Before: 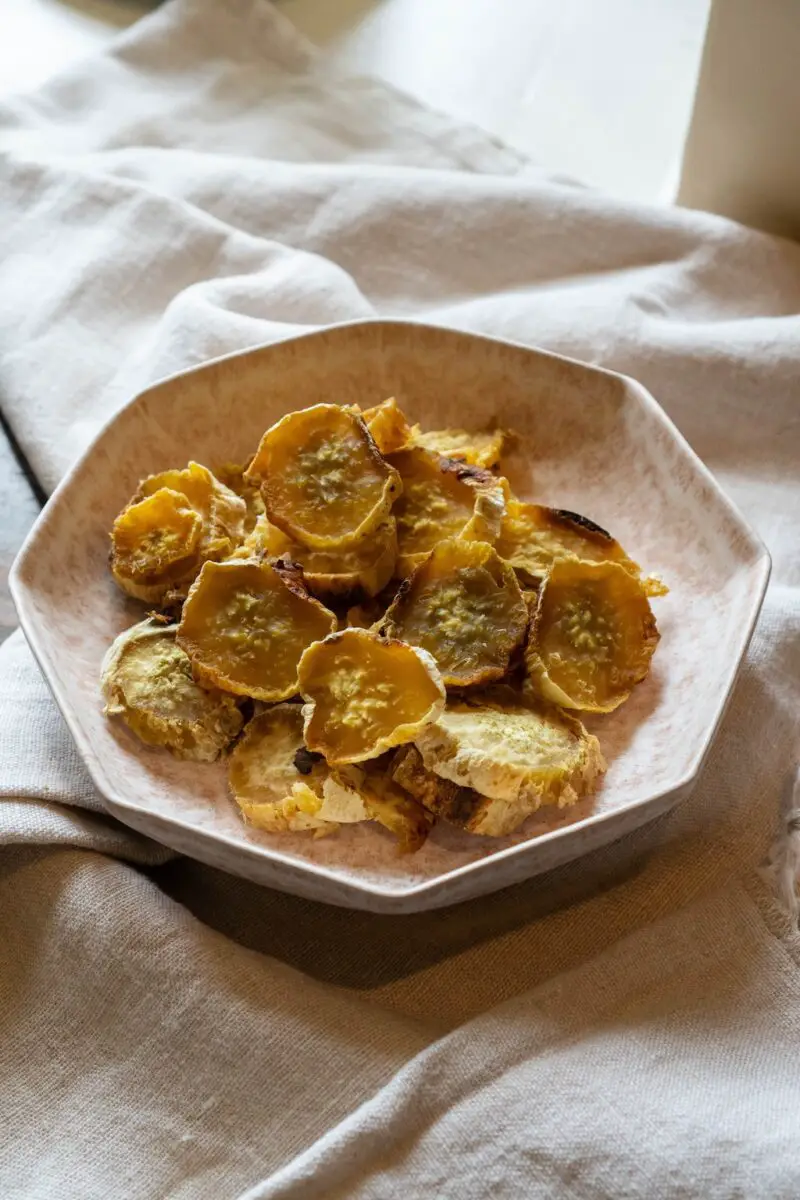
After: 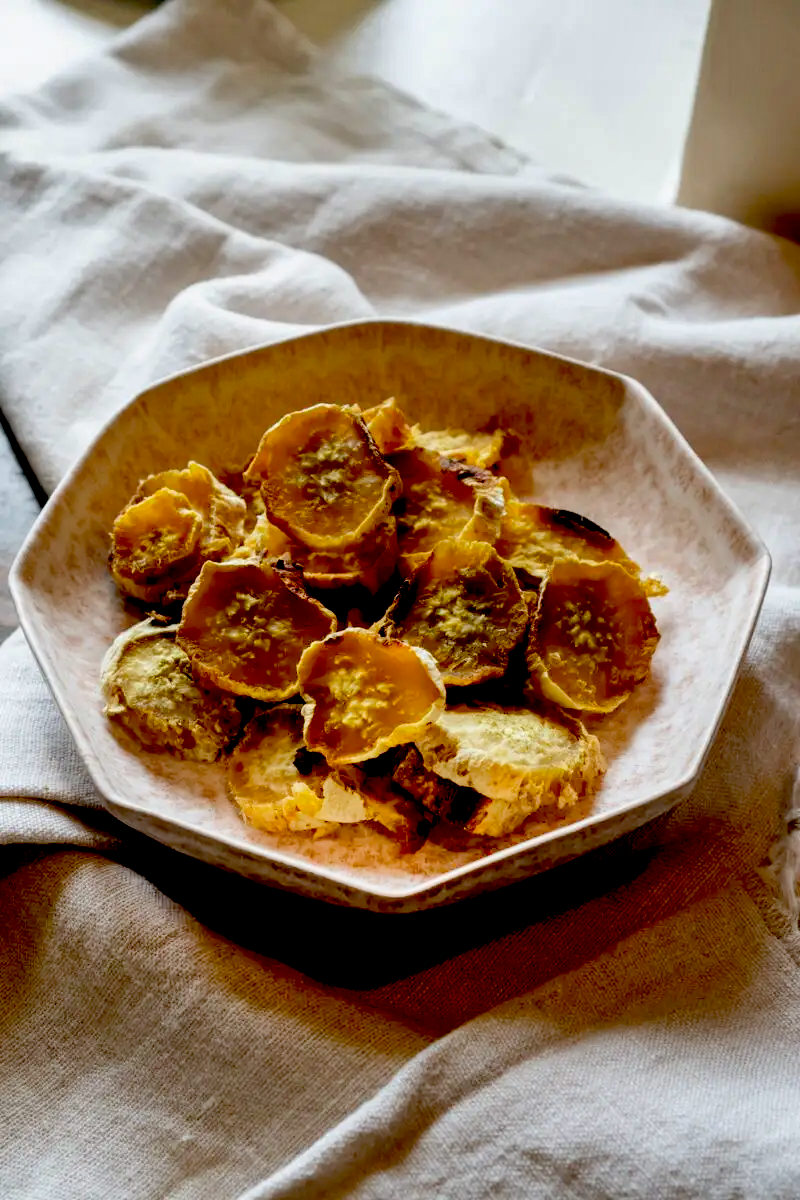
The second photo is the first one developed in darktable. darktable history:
shadows and highlights: low approximation 0.01, soften with gaussian
exposure: black level correction 0.055, exposure -0.037 EV, compensate highlight preservation false
